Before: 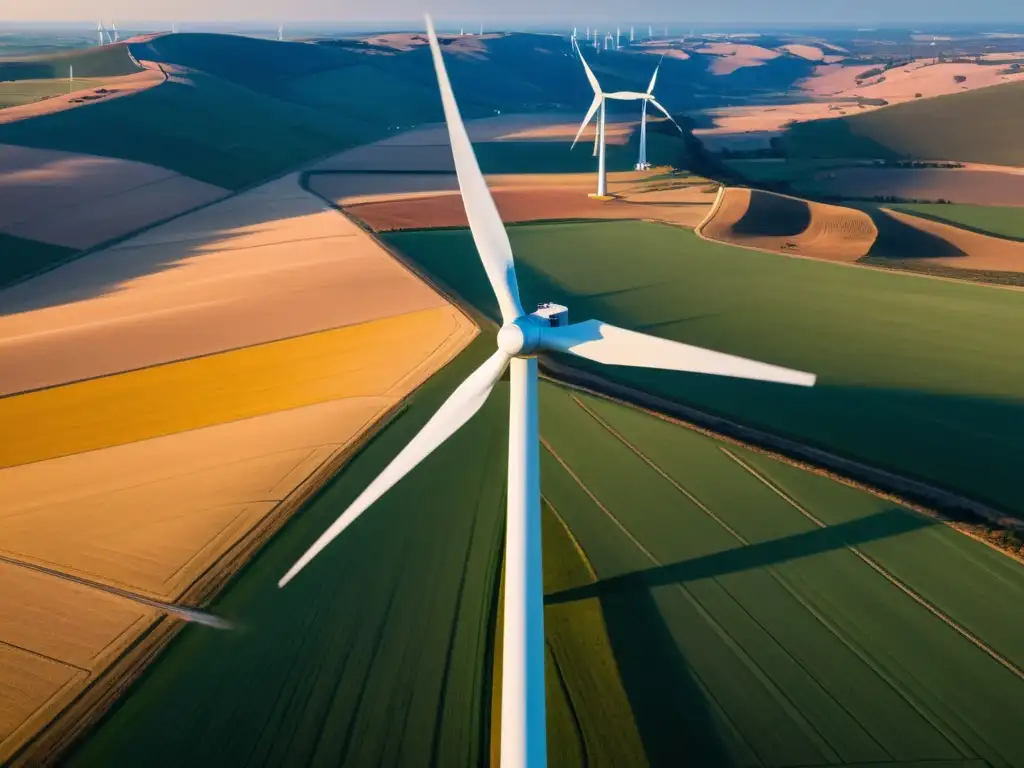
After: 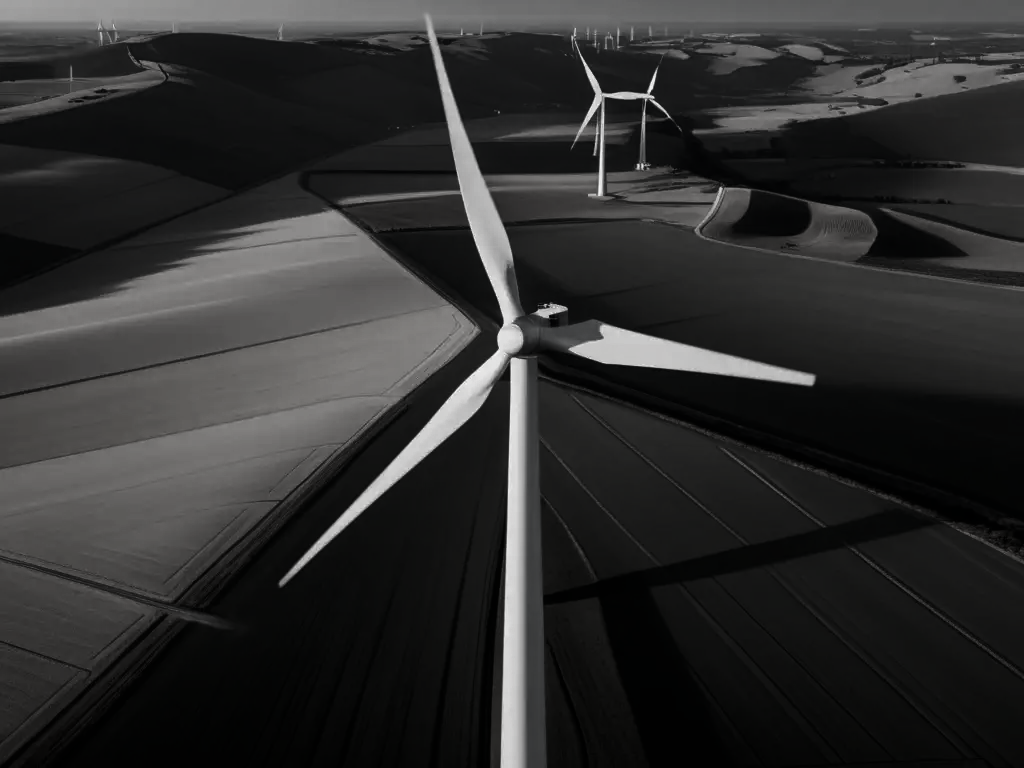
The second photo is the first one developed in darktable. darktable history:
contrast brightness saturation: contrast -0.038, brightness -0.58, saturation -0.982
color zones: curves: ch0 [(0.018, 0.548) (0.224, 0.64) (0.425, 0.447) (0.675, 0.575) (0.732, 0.579)]; ch1 [(0.066, 0.487) (0.25, 0.5) (0.404, 0.43) (0.75, 0.421) (0.956, 0.421)]; ch2 [(0.044, 0.561) (0.215, 0.465) (0.399, 0.544) (0.465, 0.548) (0.614, 0.447) (0.724, 0.43) (0.882, 0.623) (0.956, 0.632)]
